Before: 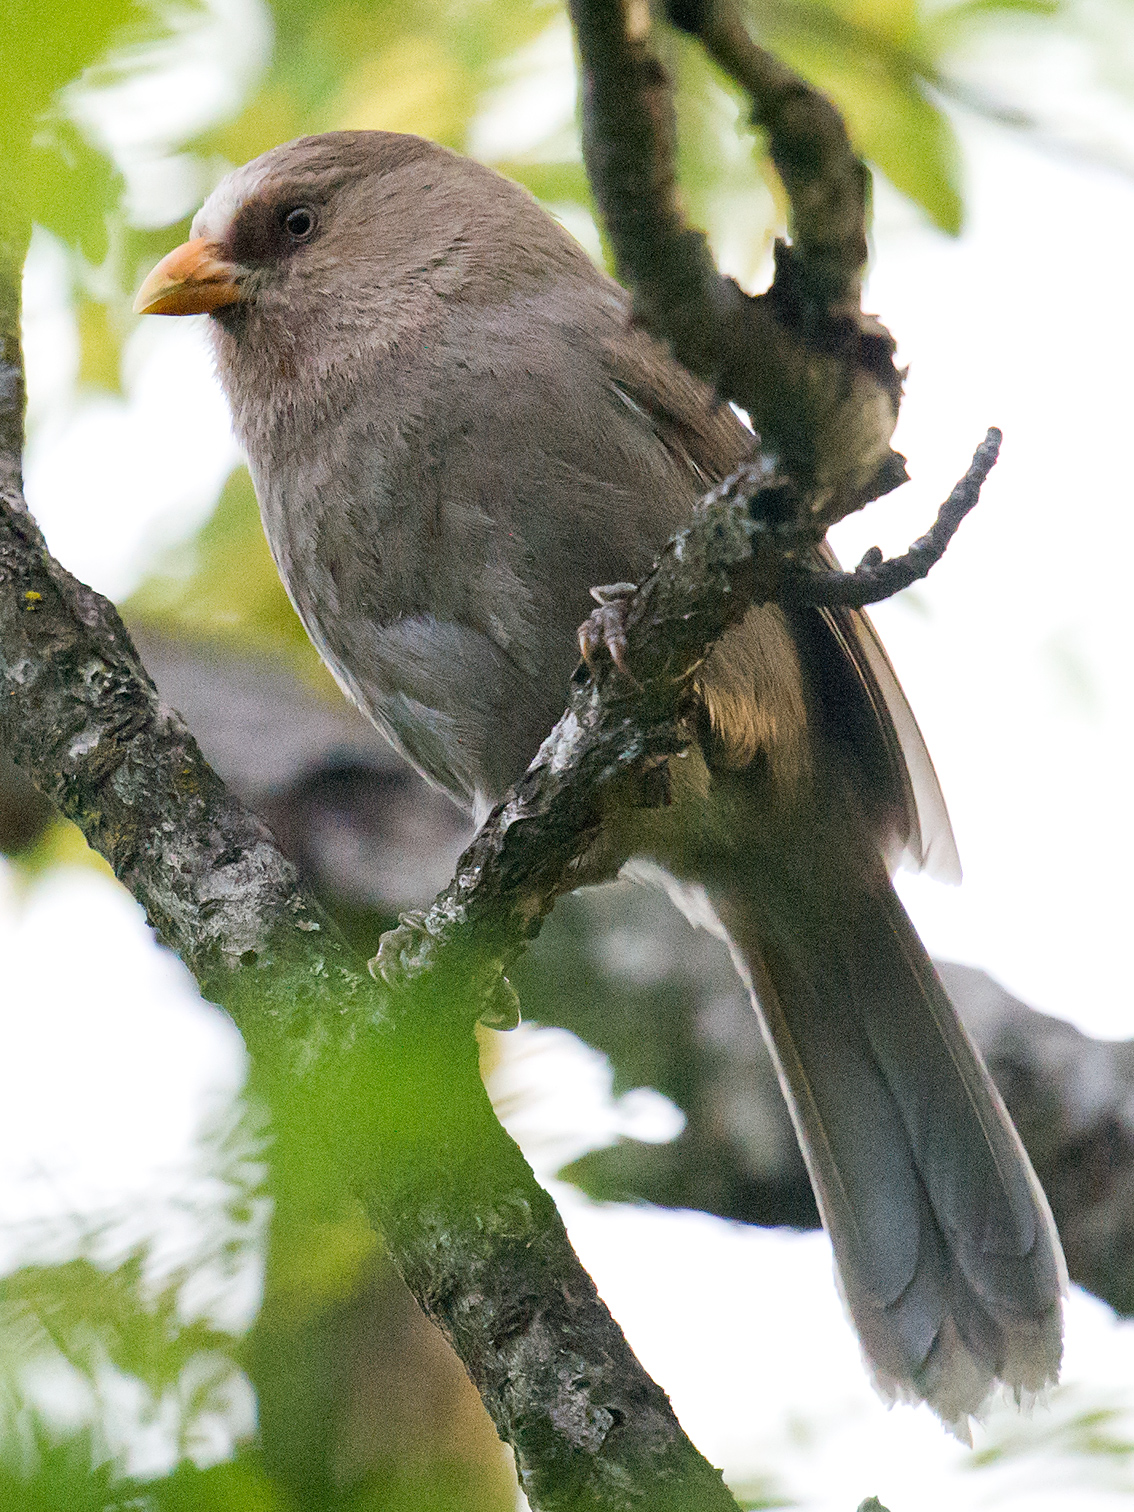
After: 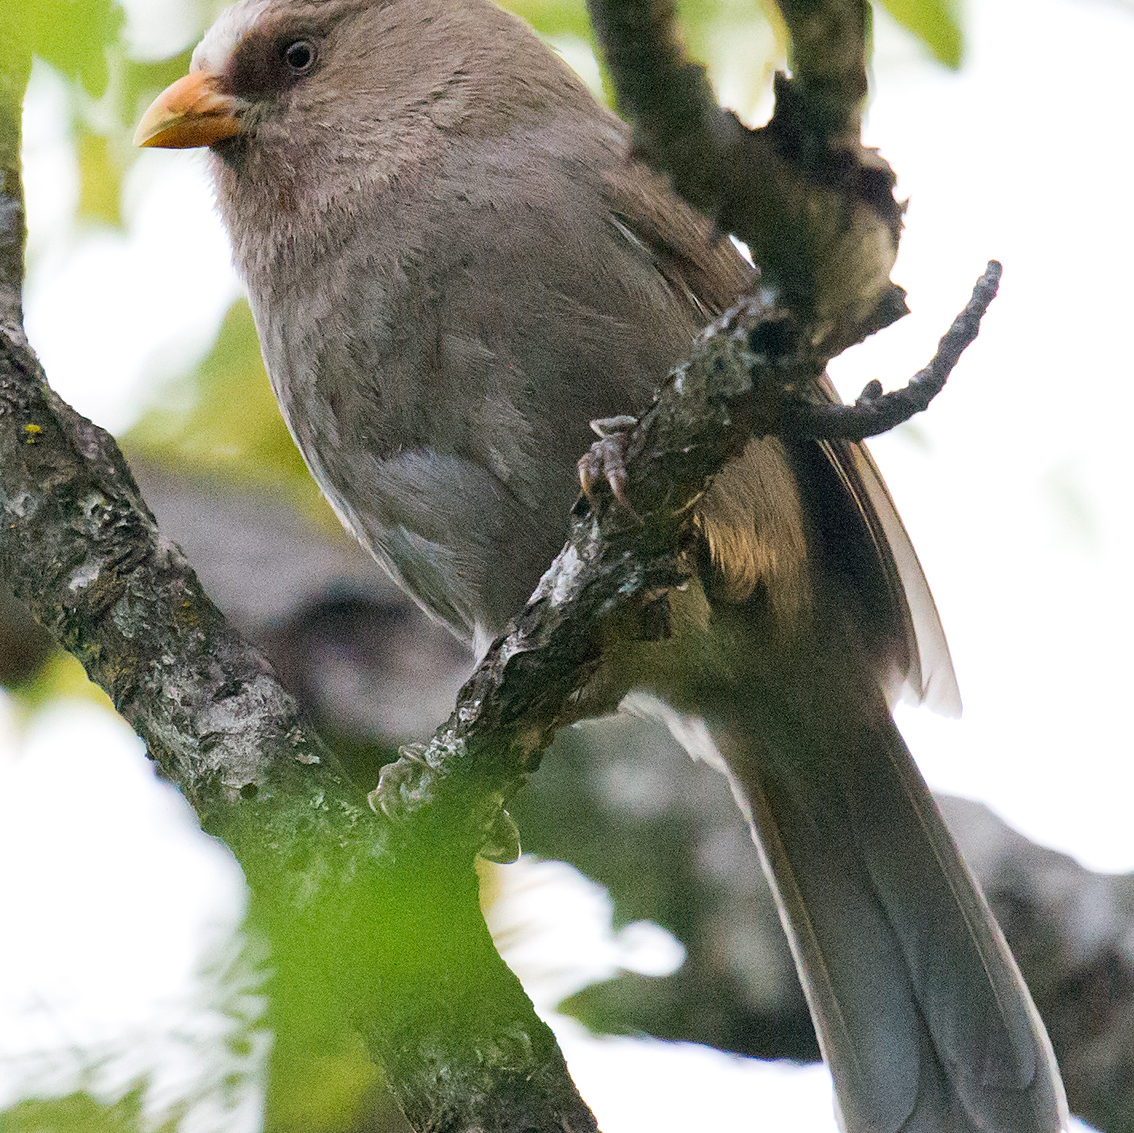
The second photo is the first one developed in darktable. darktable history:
crop: top 11.06%, bottom 13.944%
